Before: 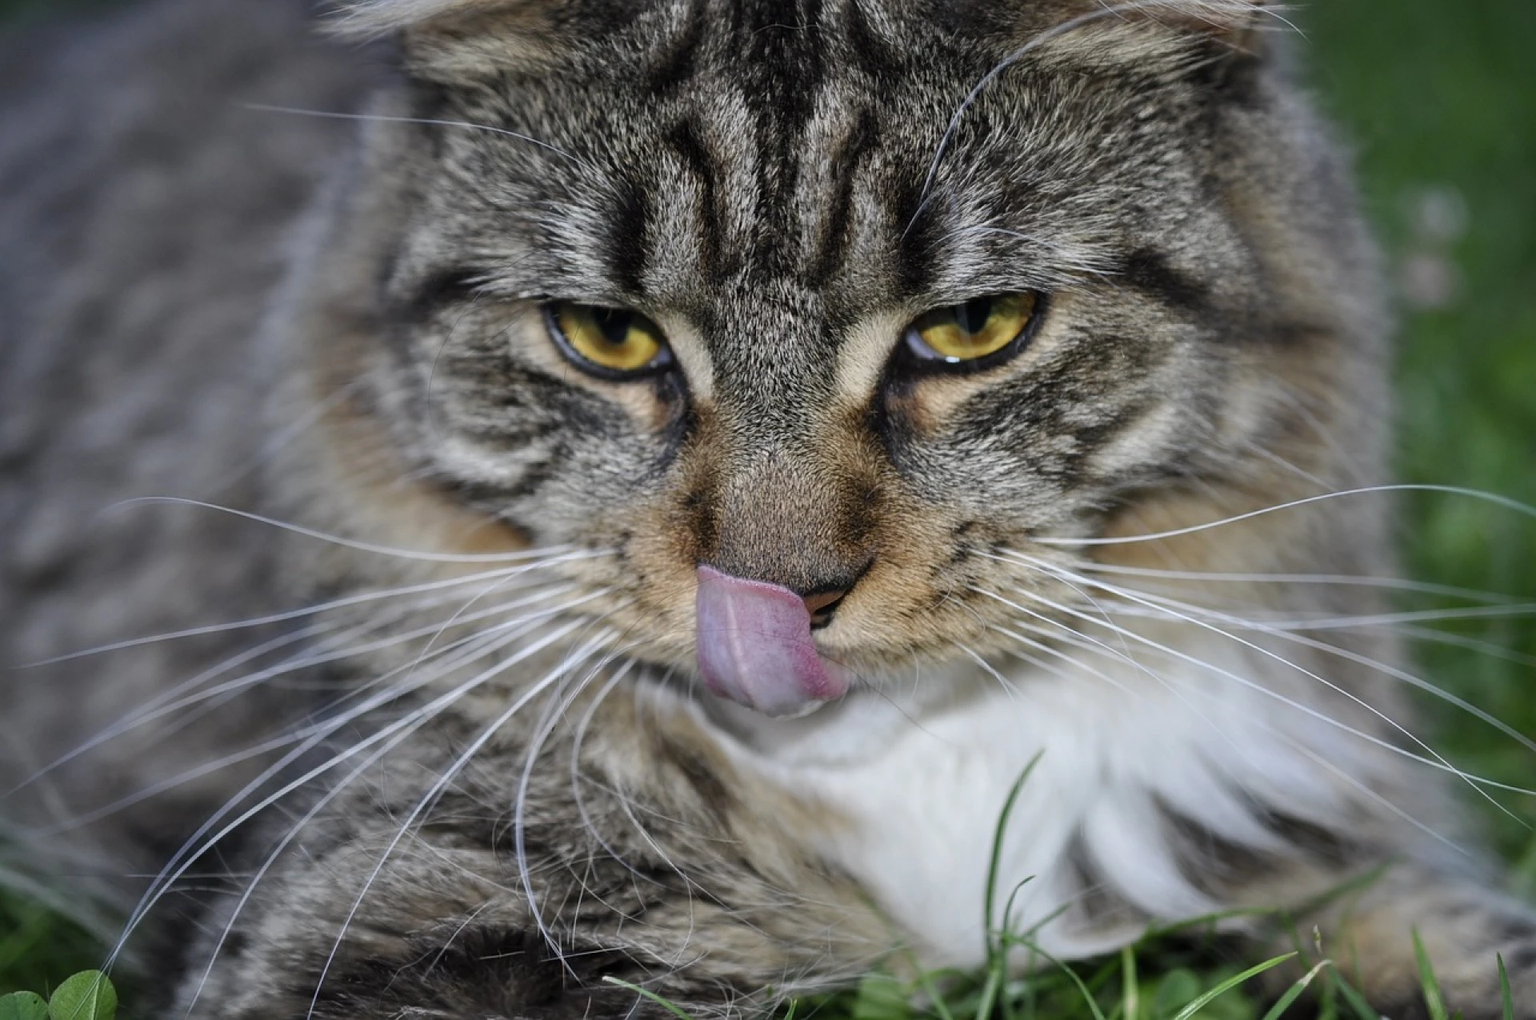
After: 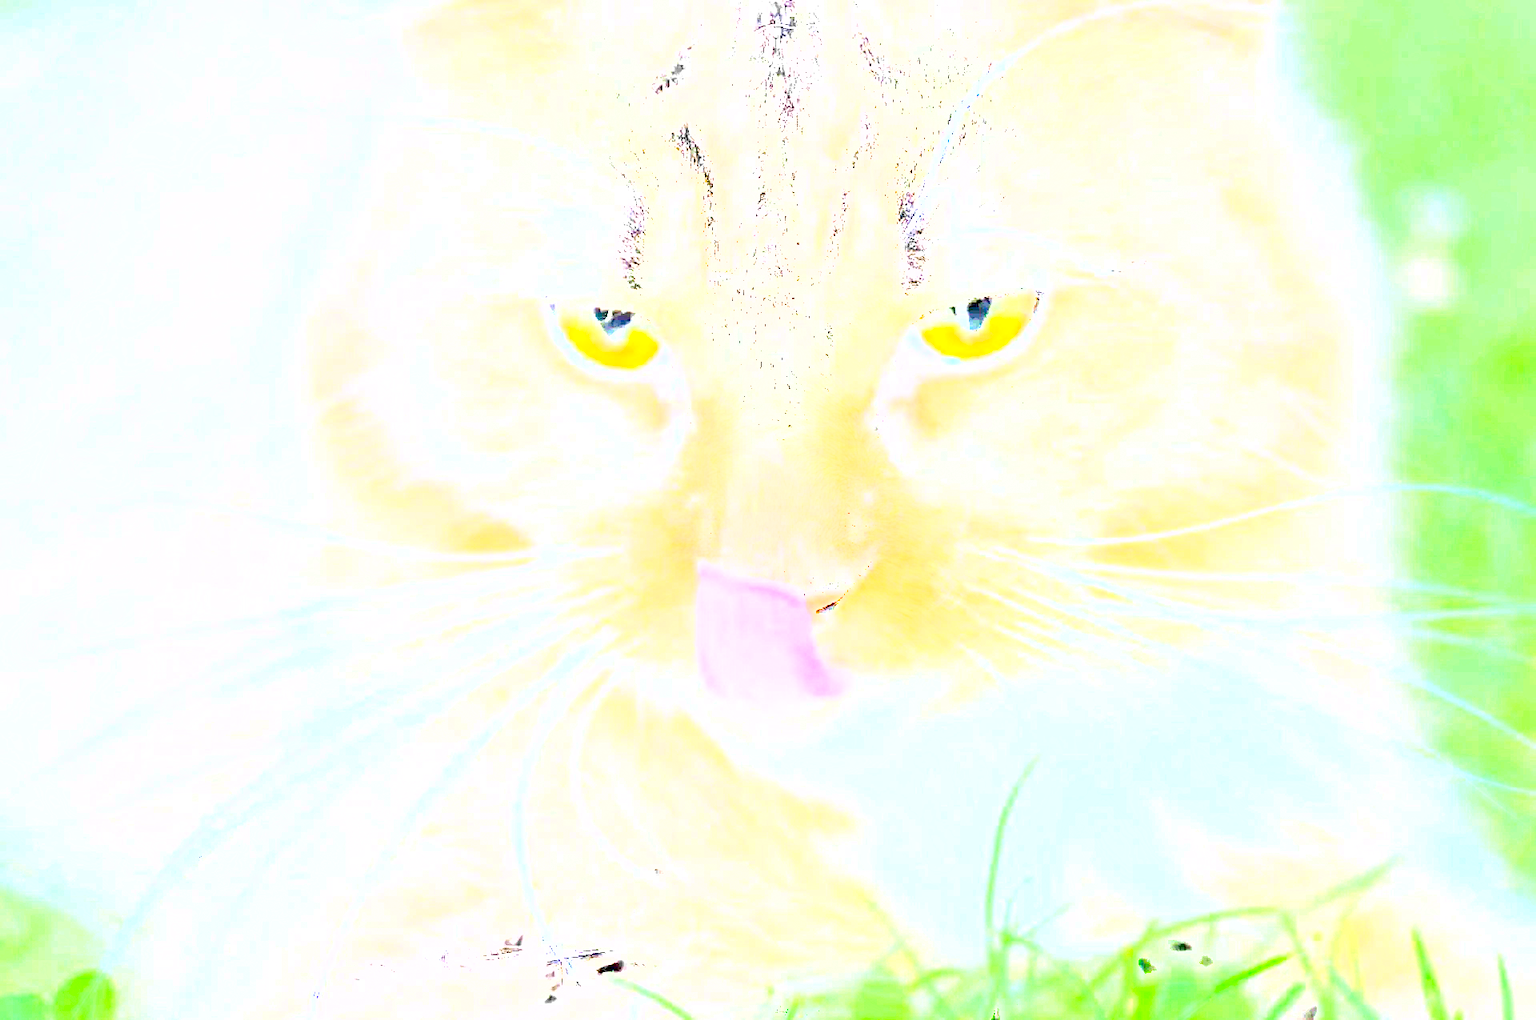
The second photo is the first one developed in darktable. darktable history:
shadows and highlights: low approximation 0.01, soften with gaussian
exposure: exposure 8 EV, compensate highlight preservation false
